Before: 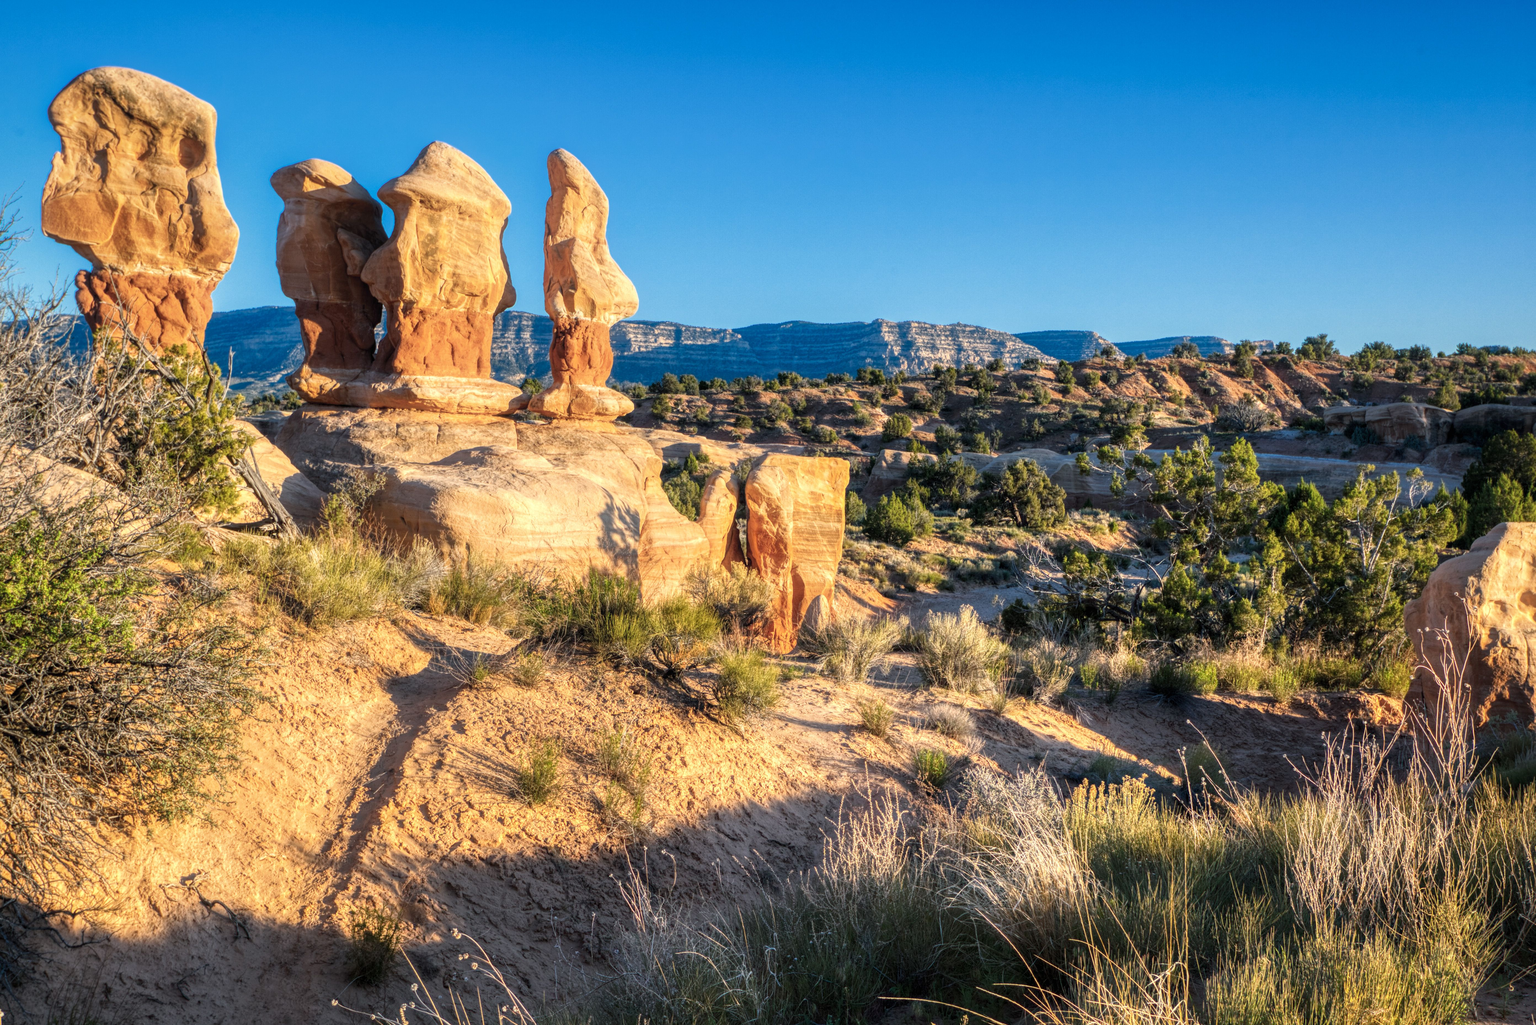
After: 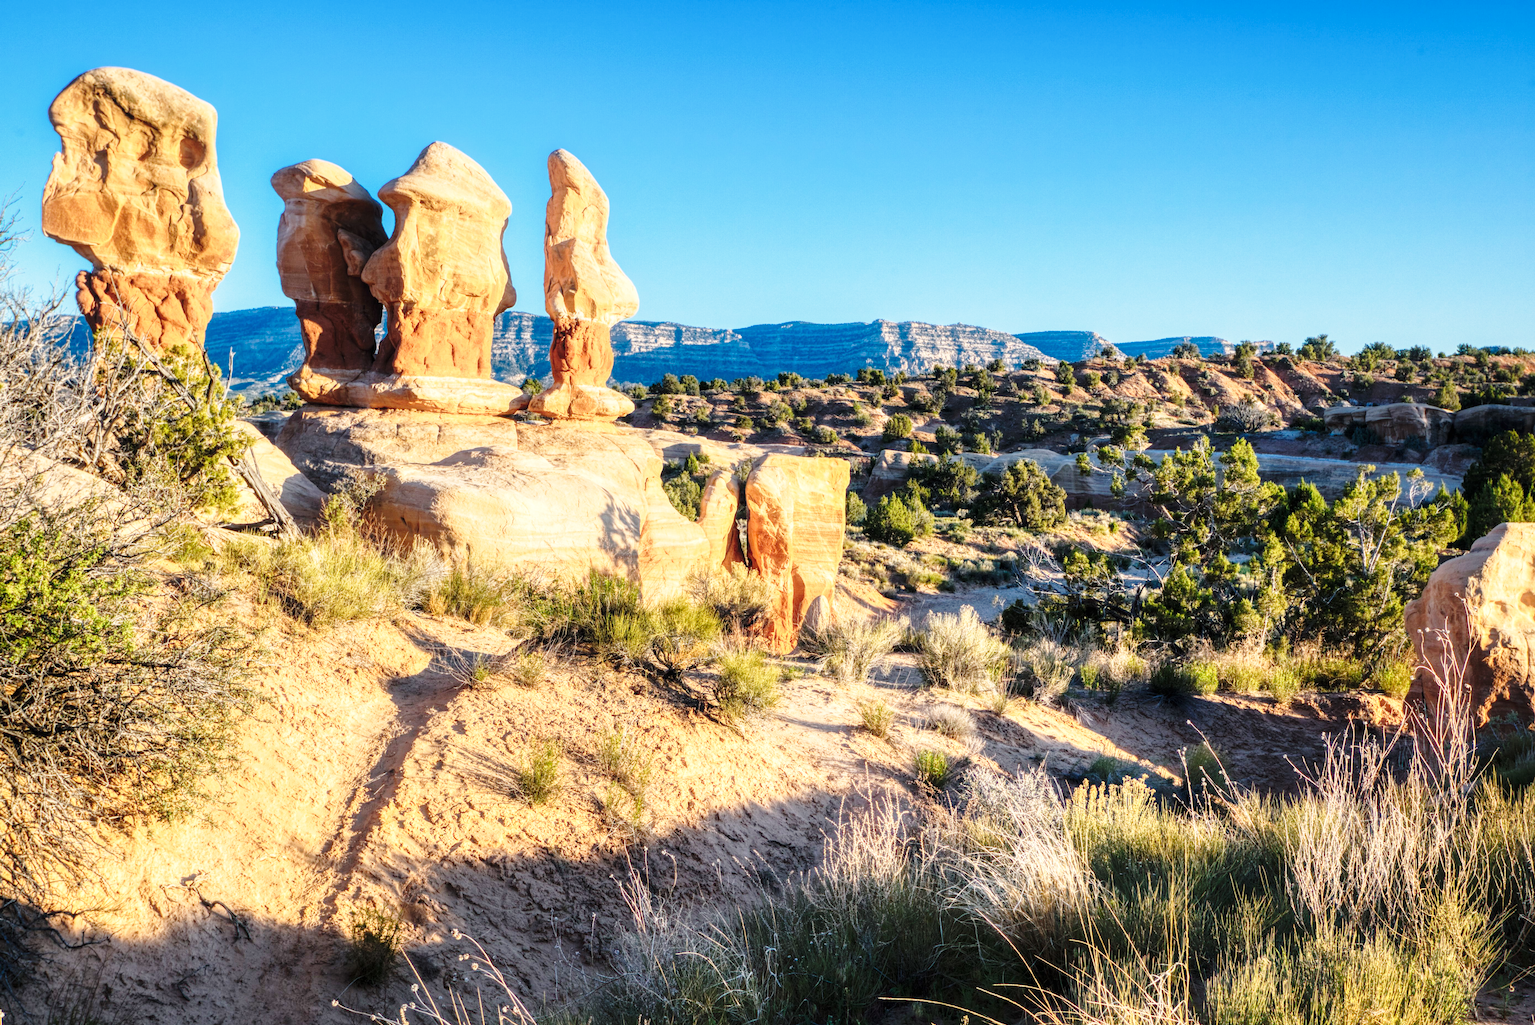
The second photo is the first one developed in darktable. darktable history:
tone equalizer: on, module defaults
base curve: curves: ch0 [(0, 0) (0.028, 0.03) (0.121, 0.232) (0.46, 0.748) (0.859, 0.968) (1, 1)], preserve colors none
